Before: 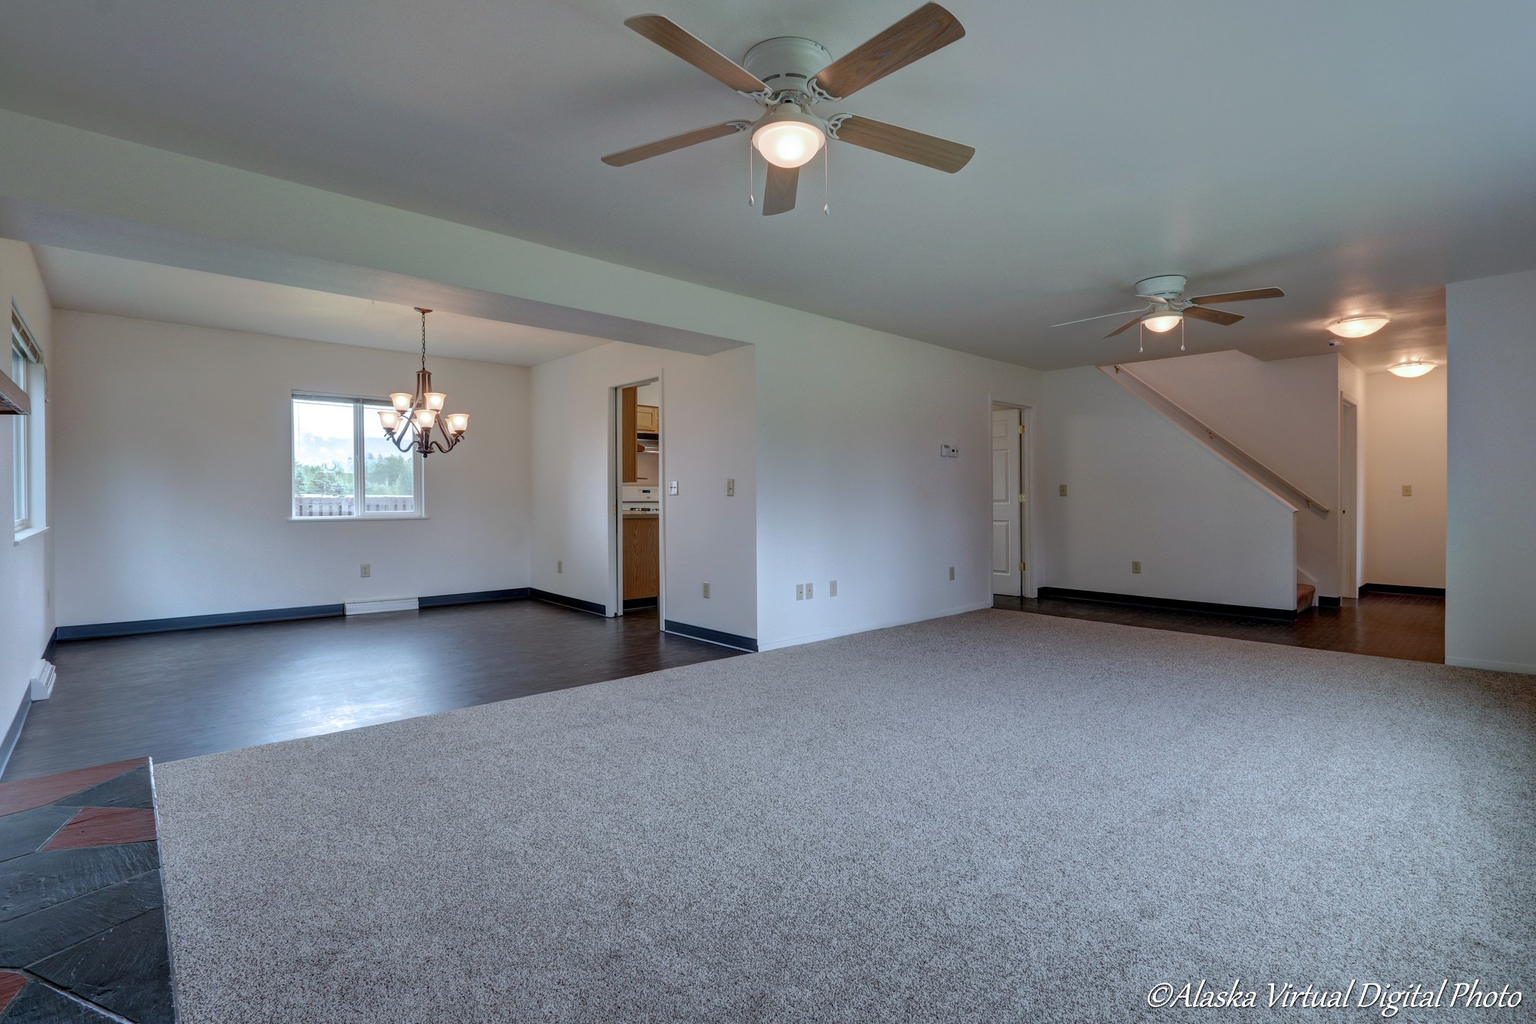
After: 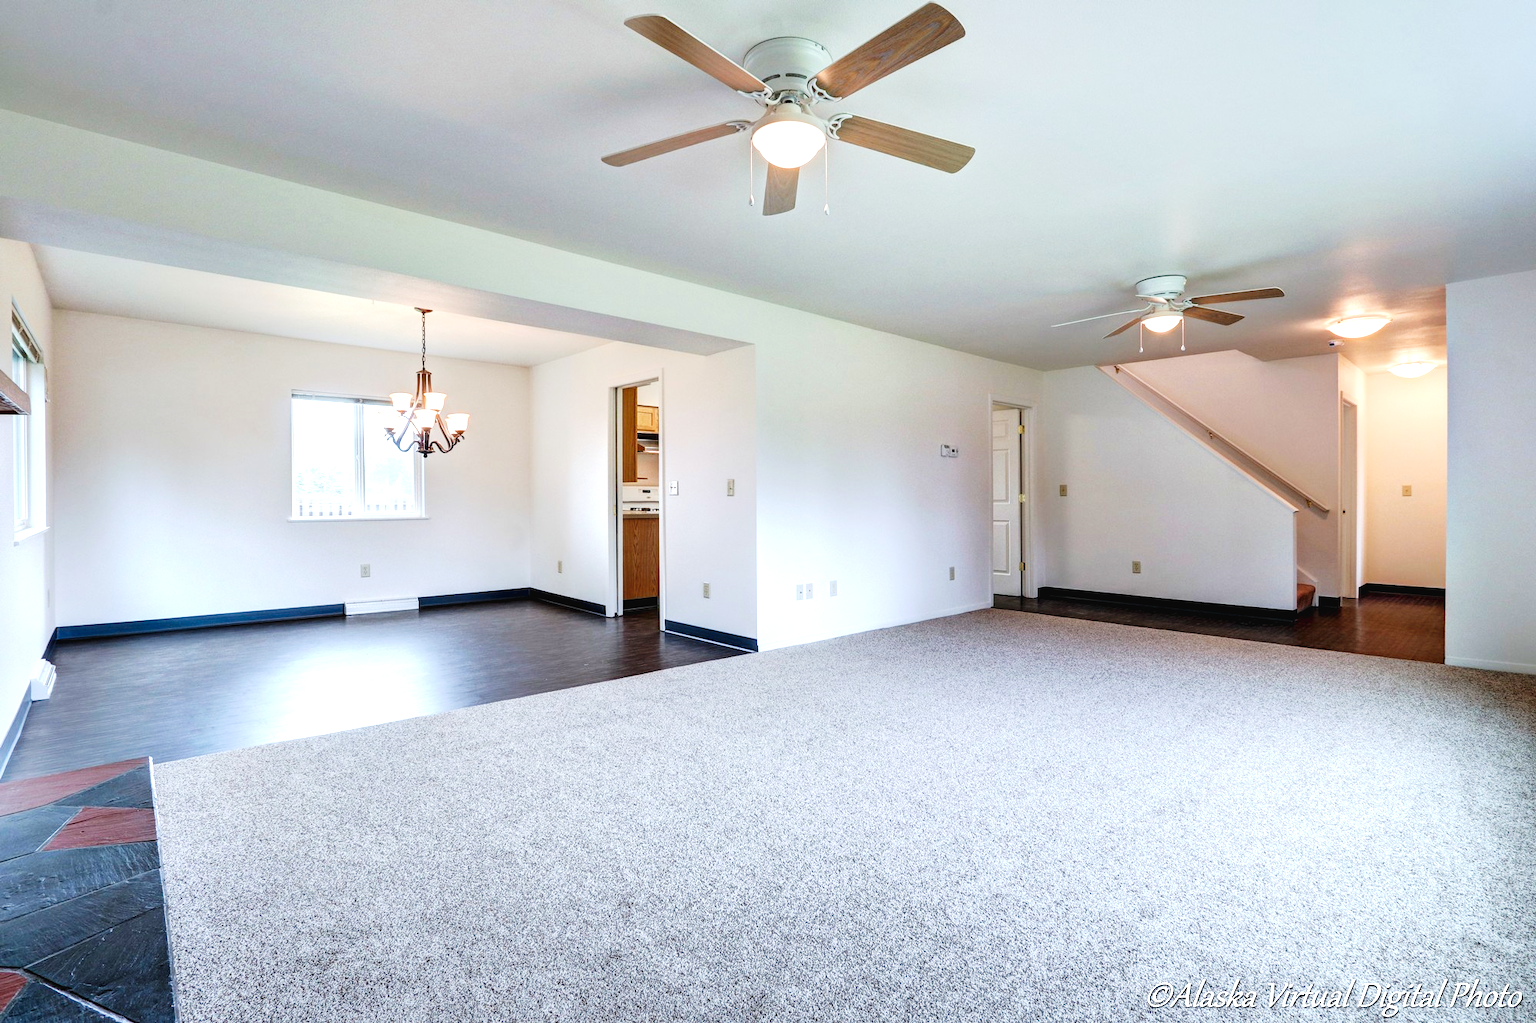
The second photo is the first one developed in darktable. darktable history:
exposure: black level correction 0, exposure 1.2 EV, compensate highlight preservation false
tone curve: curves: ch0 [(0, 0) (0.003, 0.025) (0.011, 0.025) (0.025, 0.025) (0.044, 0.026) (0.069, 0.033) (0.1, 0.053) (0.136, 0.078) (0.177, 0.108) (0.224, 0.153) (0.277, 0.213) (0.335, 0.286) (0.399, 0.372) (0.468, 0.467) (0.543, 0.565) (0.623, 0.675) (0.709, 0.775) (0.801, 0.863) (0.898, 0.936) (1, 1)], preserve colors none
